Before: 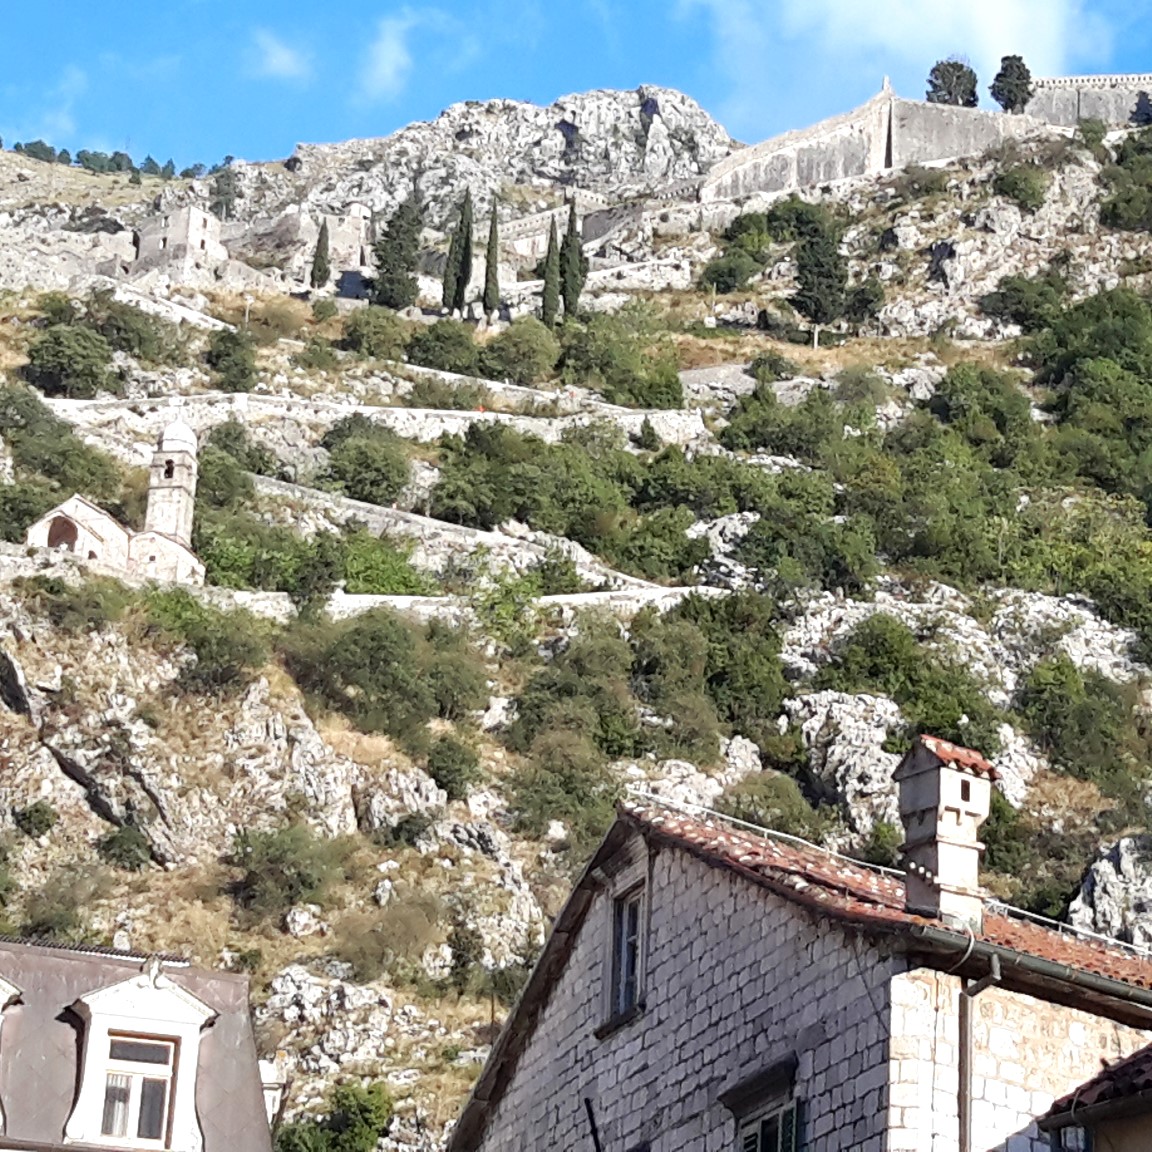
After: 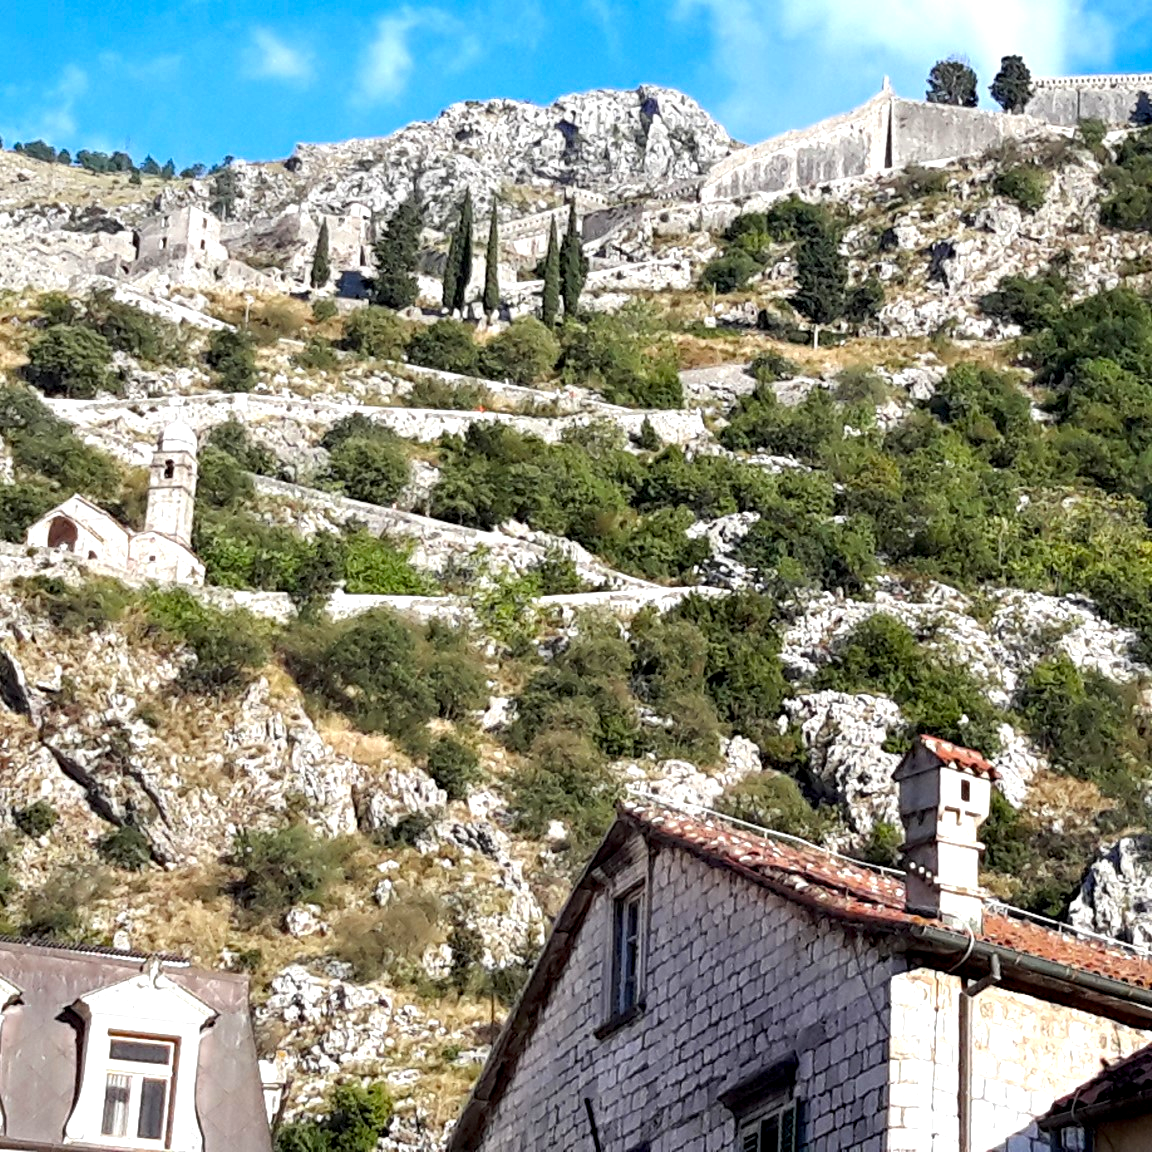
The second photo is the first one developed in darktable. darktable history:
local contrast: highlights 123%, shadows 126%, detail 140%, midtone range 0.254
color balance rgb: perceptual saturation grading › global saturation 30%, global vibrance 10%
